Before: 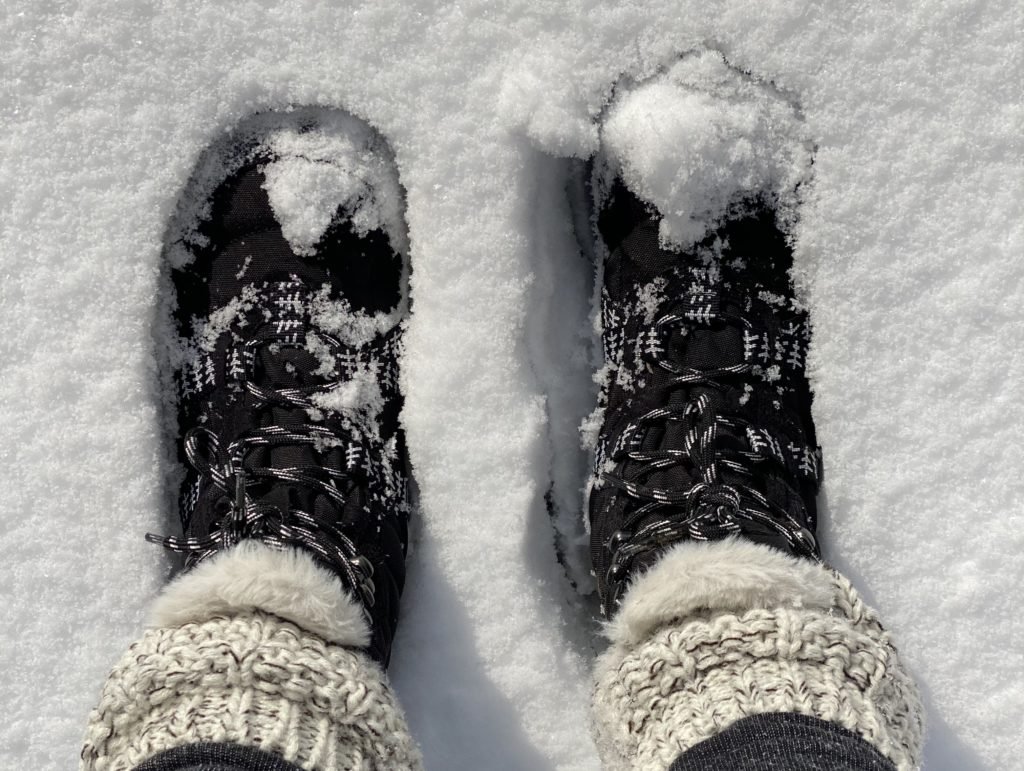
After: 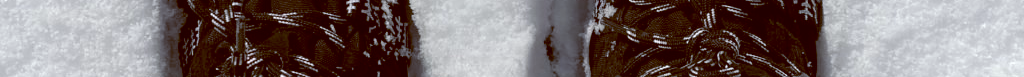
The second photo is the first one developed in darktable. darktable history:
crop and rotate: top 59.084%, bottom 30.916%
color balance: lift [1, 1.015, 1.004, 0.985], gamma [1, 0.958, 0.971, 1.042], gain [1, 0.956, 0.977, 1.044]
